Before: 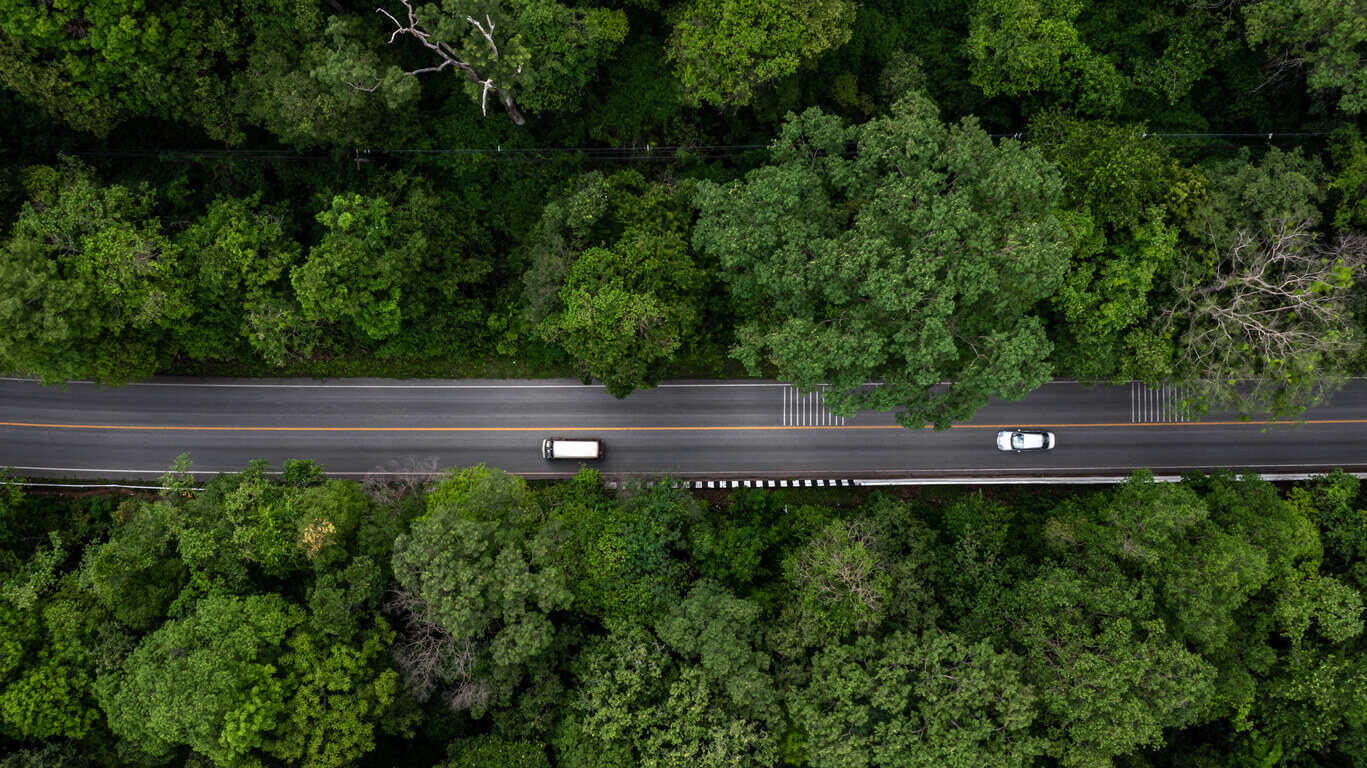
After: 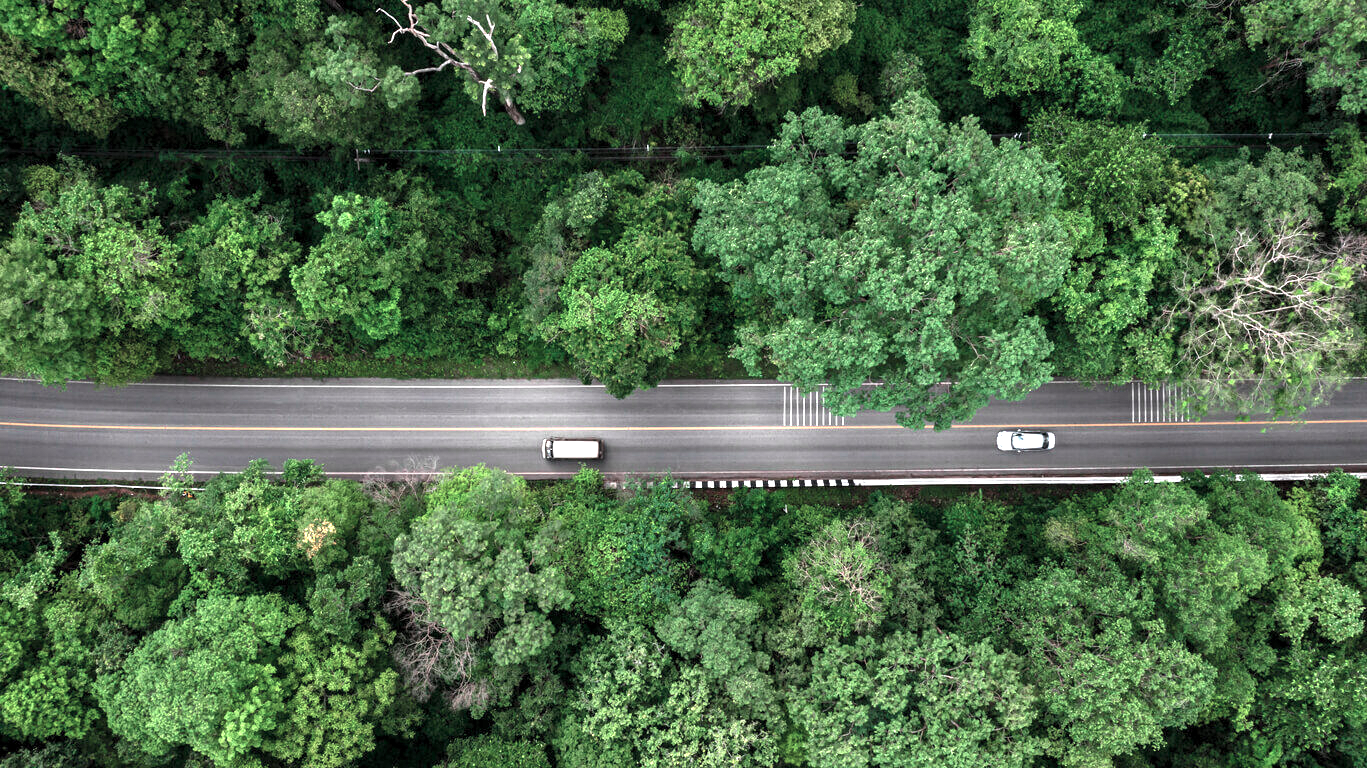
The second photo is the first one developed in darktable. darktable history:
levels: levels [0.016, 0.492, 0.969]
exposure: black level correction 0, exposure 1.5 EV, compensate exposure bias true, compensate highlight preservation false
color contrast: blue-yellow contrast 0.62
